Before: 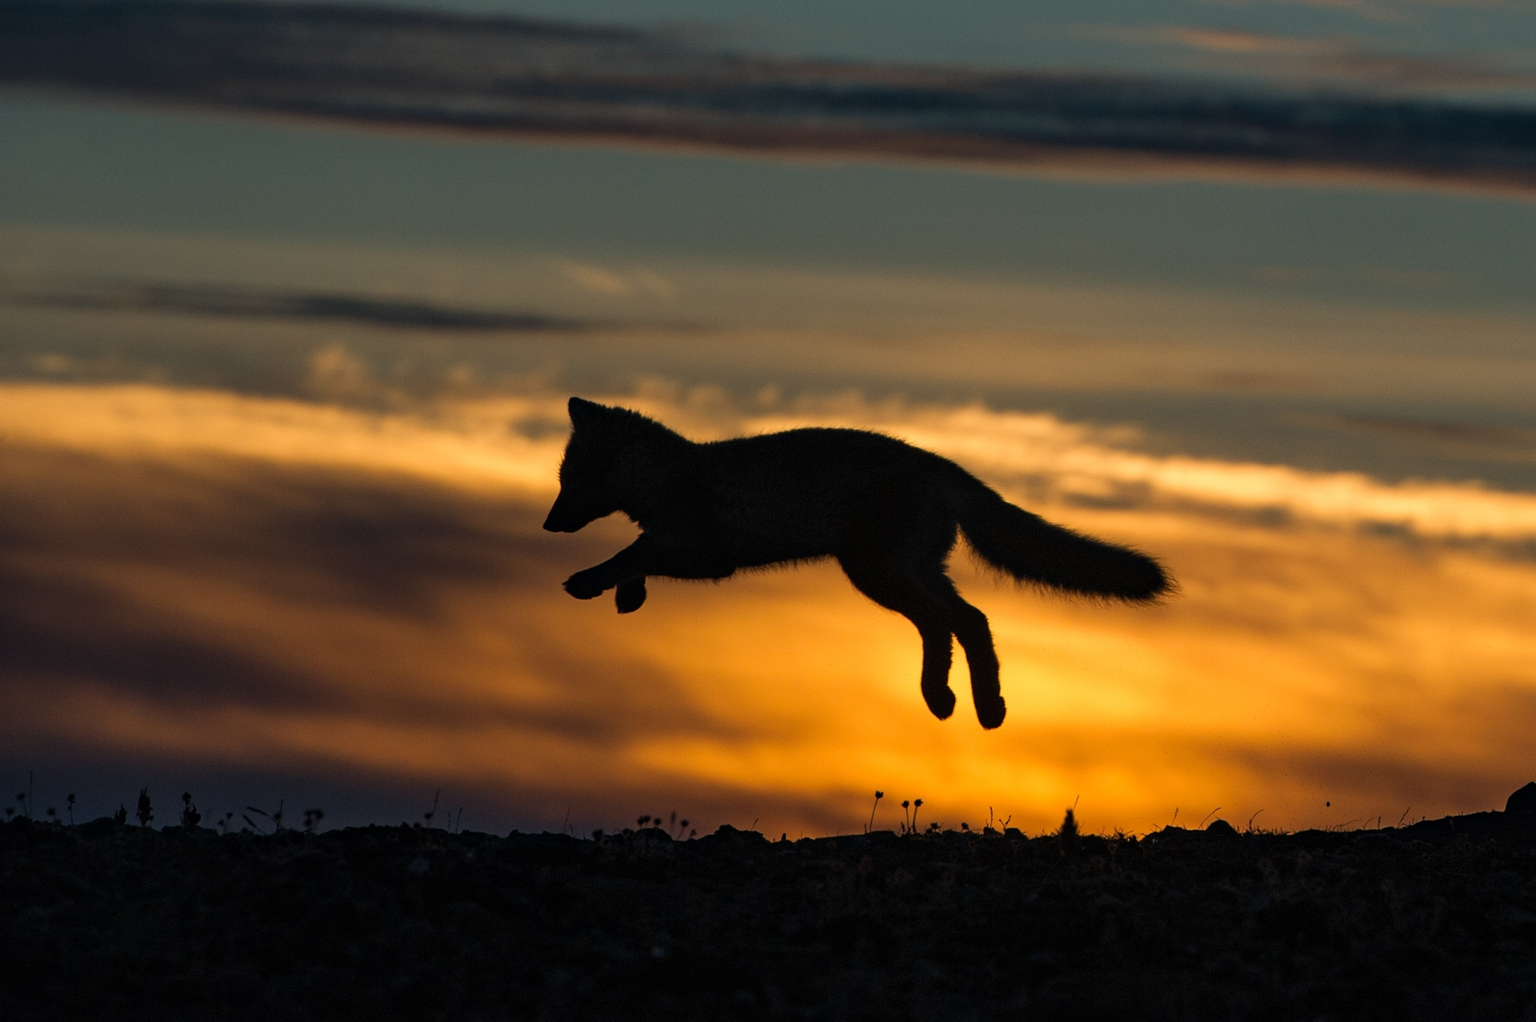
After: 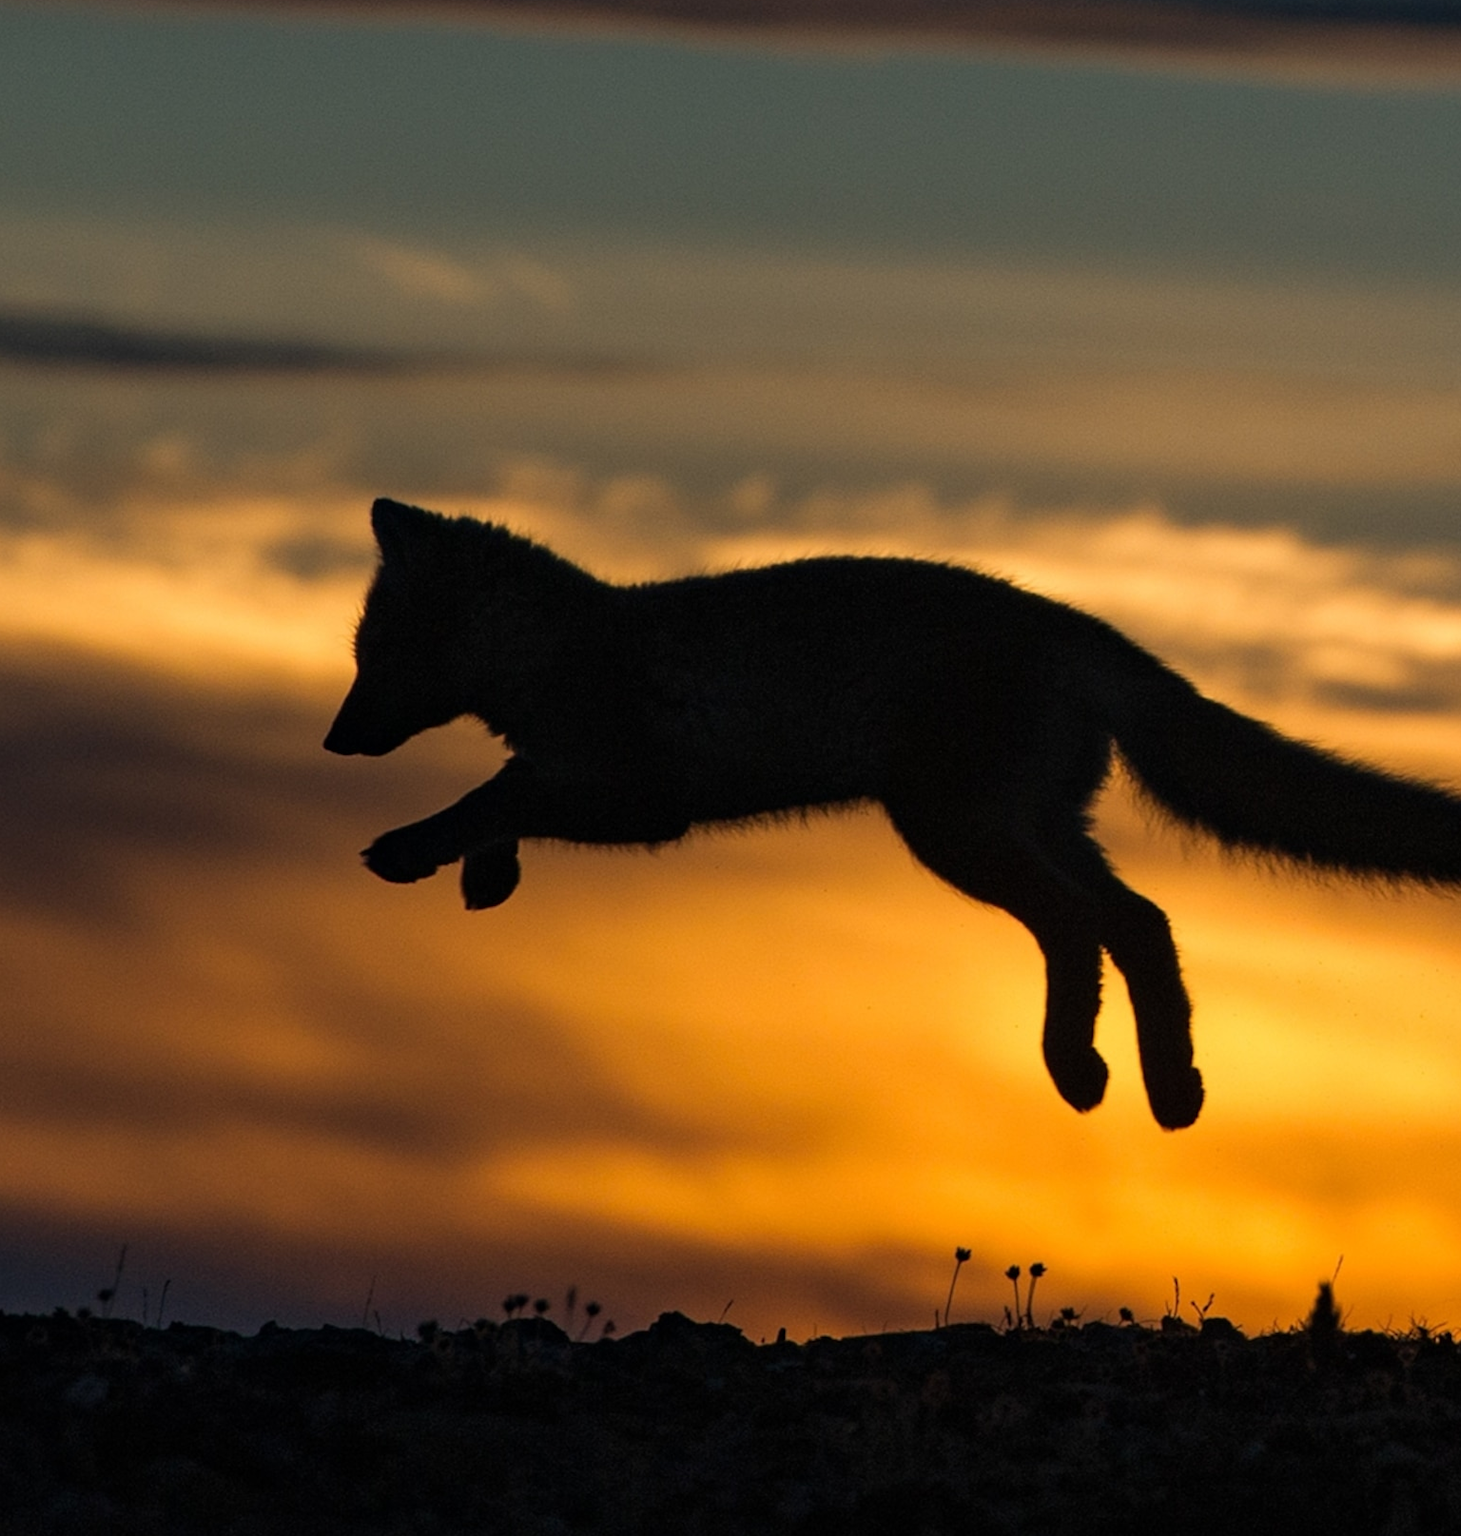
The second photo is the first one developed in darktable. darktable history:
crop and rotate: angle 0.019°, left 24.272%, top 13.236%, right 25.641%, bottom 7.726%
